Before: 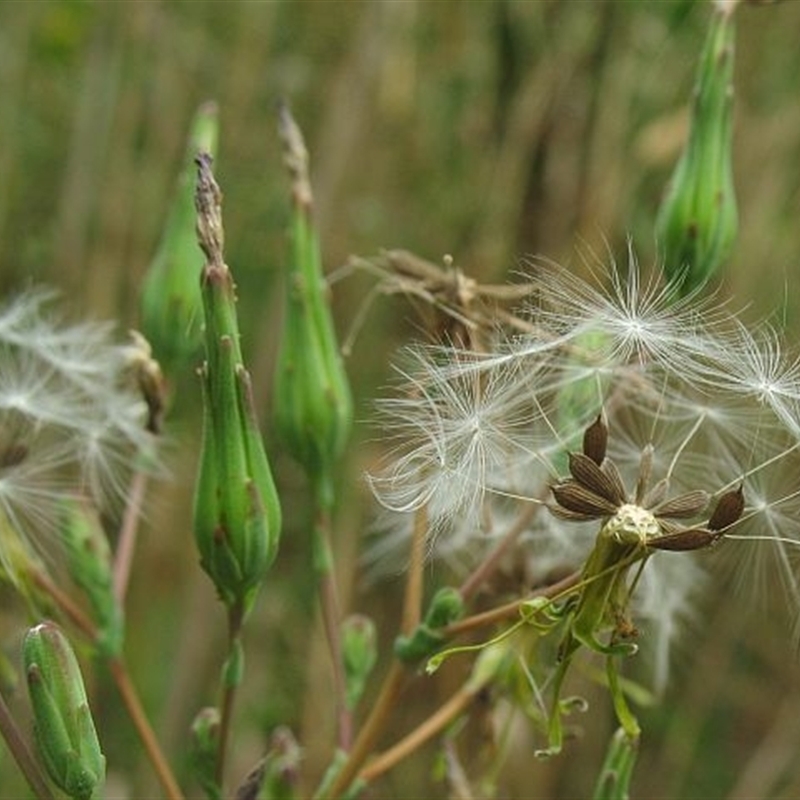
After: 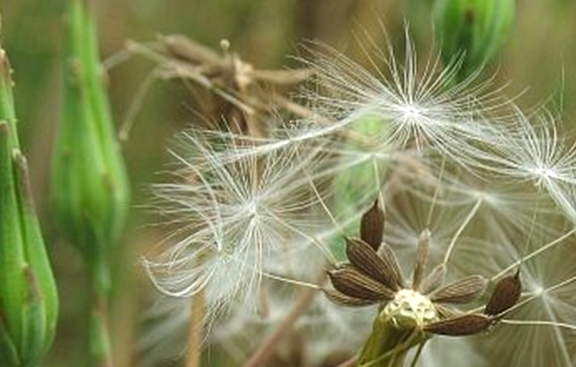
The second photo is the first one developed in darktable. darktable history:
exposure: exposure 0.29 EV, compensate highlight preservation false
crop and rotate: left 27.938%, top 27.046%, bottom 27.046%
